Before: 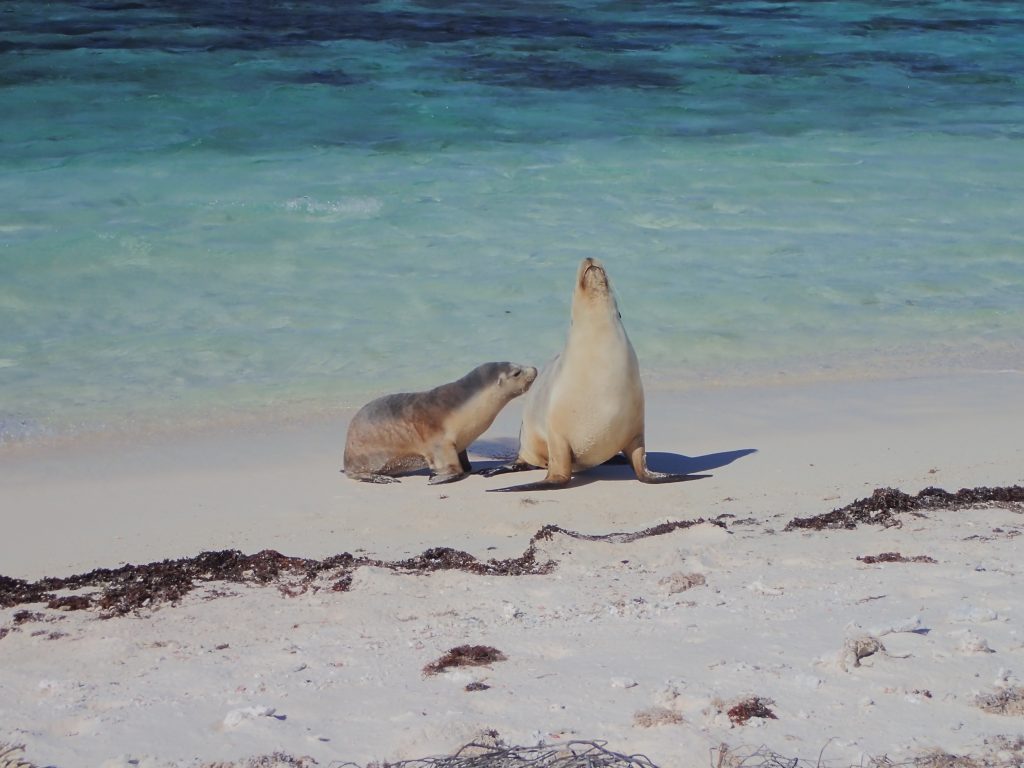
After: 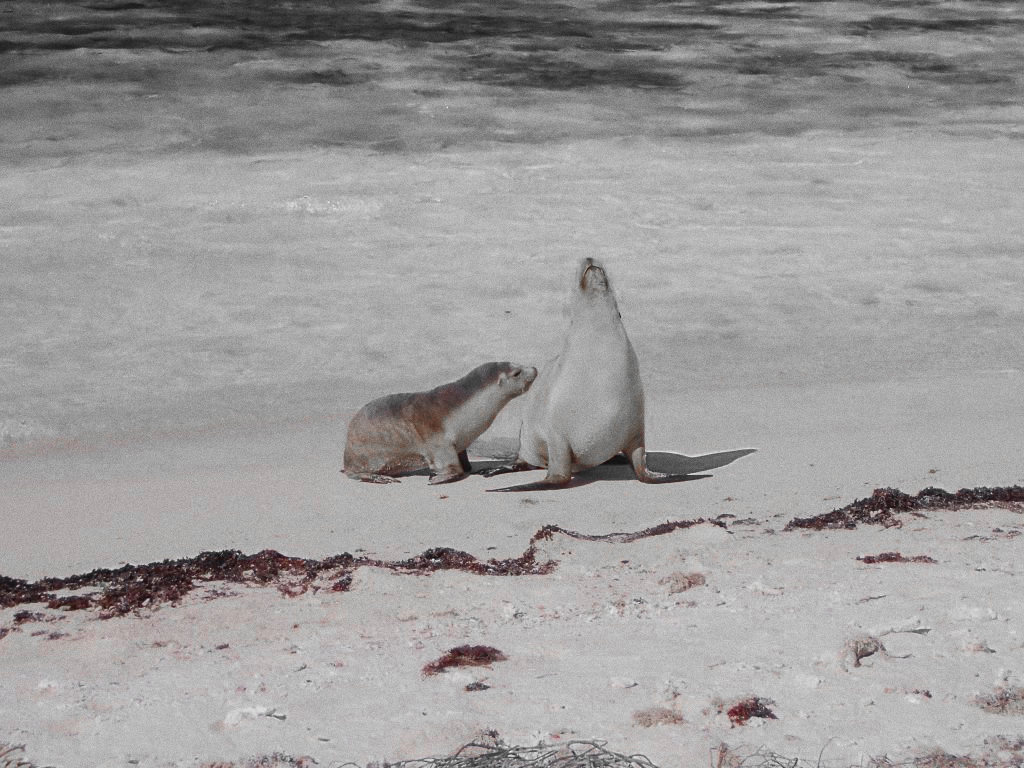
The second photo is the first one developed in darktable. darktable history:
local contrast: mode bilateral grid, contrast 20, coarseness 50, detail 120%, midtone range 0.2
grain: on, module defaults
color zones: curves: ch0 [(0, 0.352) (0.143, 0.407) (0.286, 0.386) (0.429, 0.431) (0.571, 0.829) (0.714, 0.853) (0.857, 0.833) (1, 0.352)]; ch1 [(0, 0.604) (0.072, 0.726) (0.096, 0.608) (0.205, 0.007) (0.571, -0.006) (0.839, -0.013) (0.857, -0.012) (1, 0.604)]
